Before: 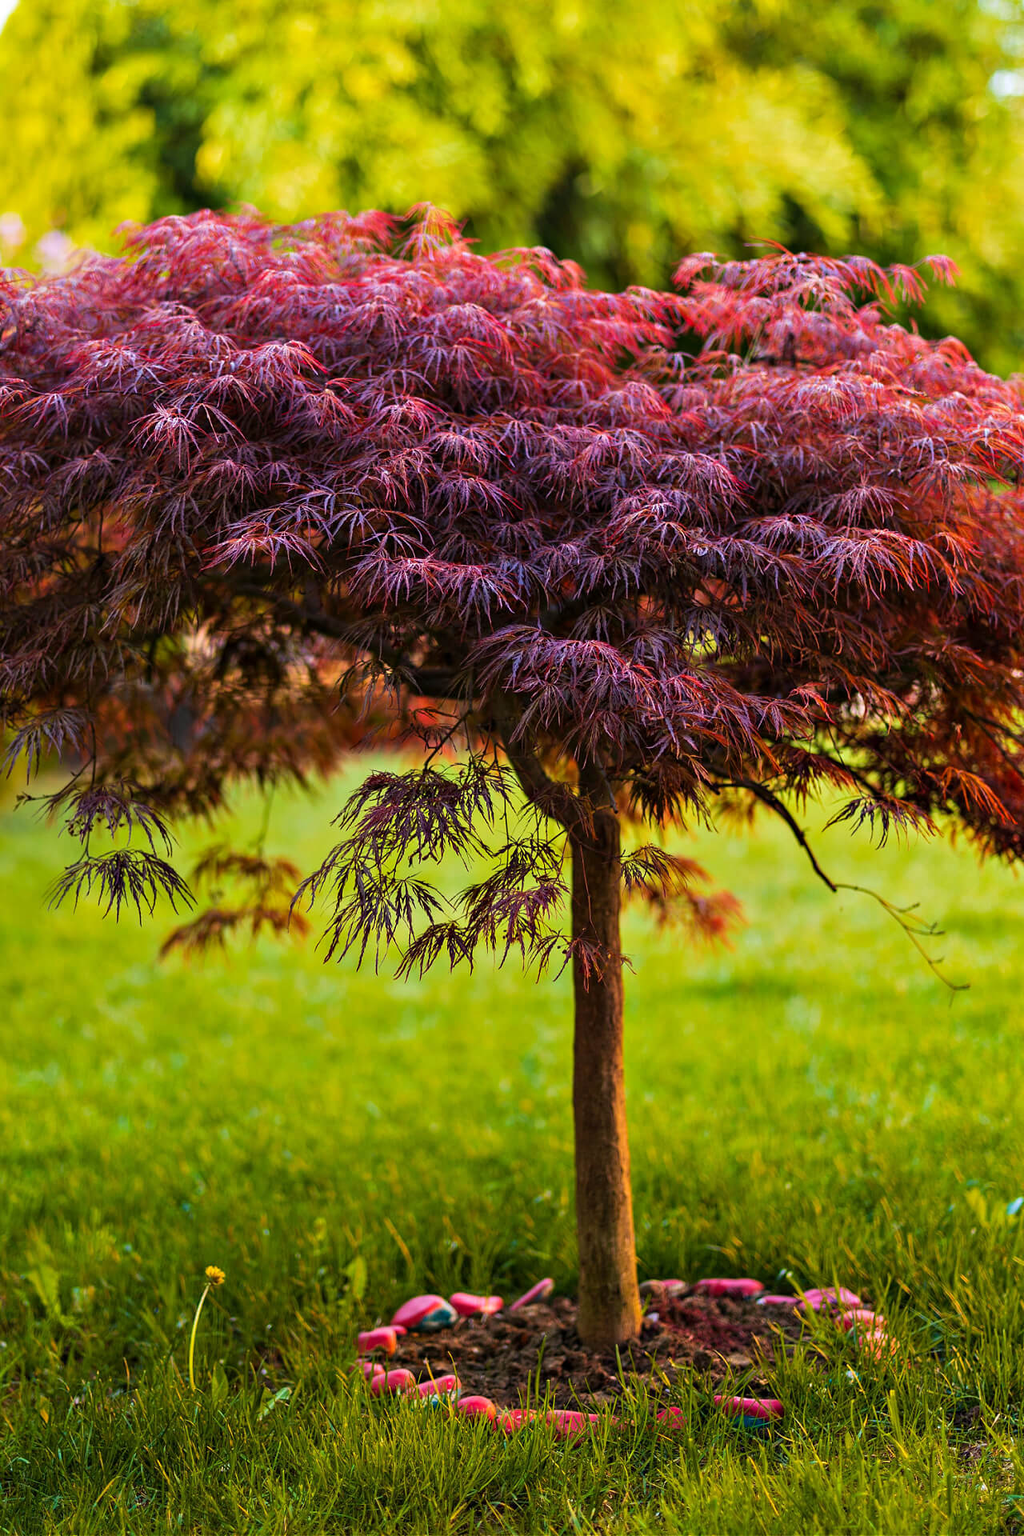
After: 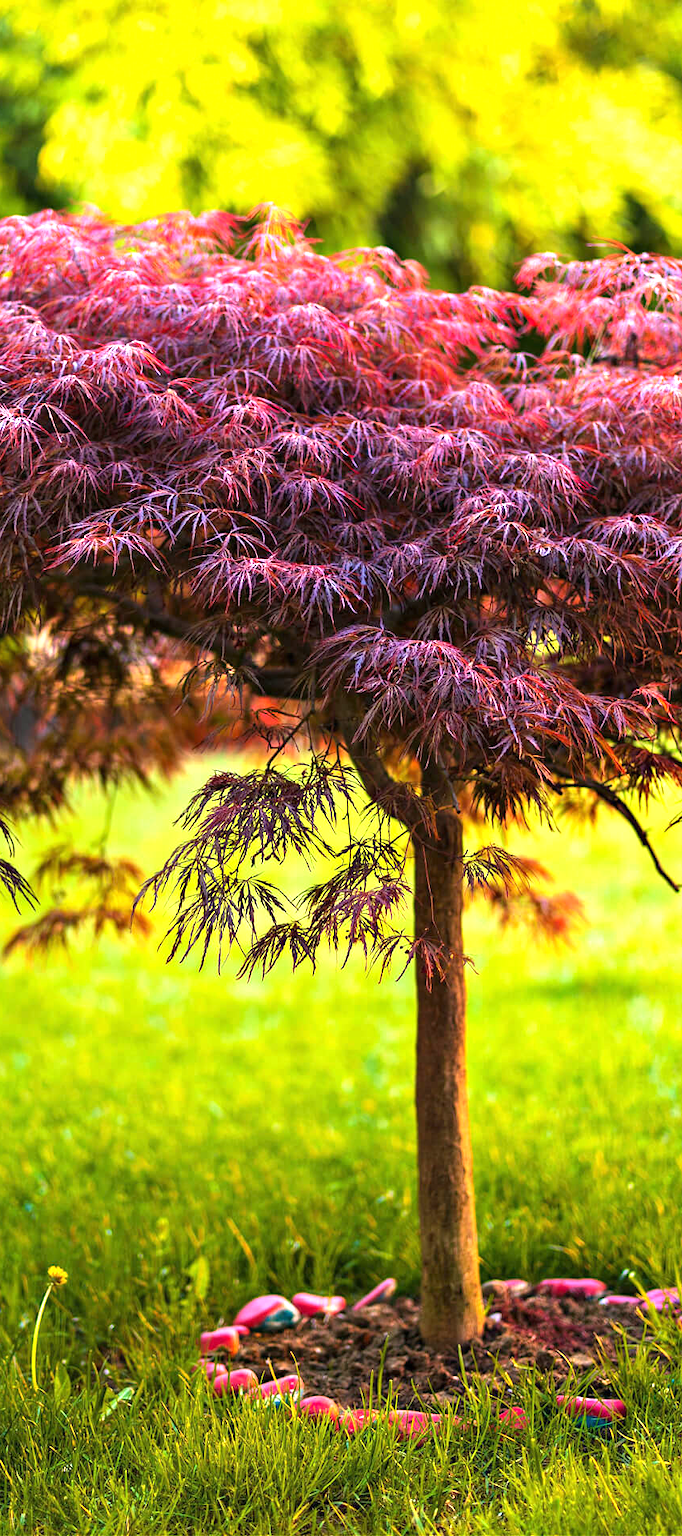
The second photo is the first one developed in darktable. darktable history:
exposure: black level correction 0, exposure 1 EV, compensate exposure bias true, compensate highlight preservation false
crop and rotate: left 15.446%, right 17.836%
